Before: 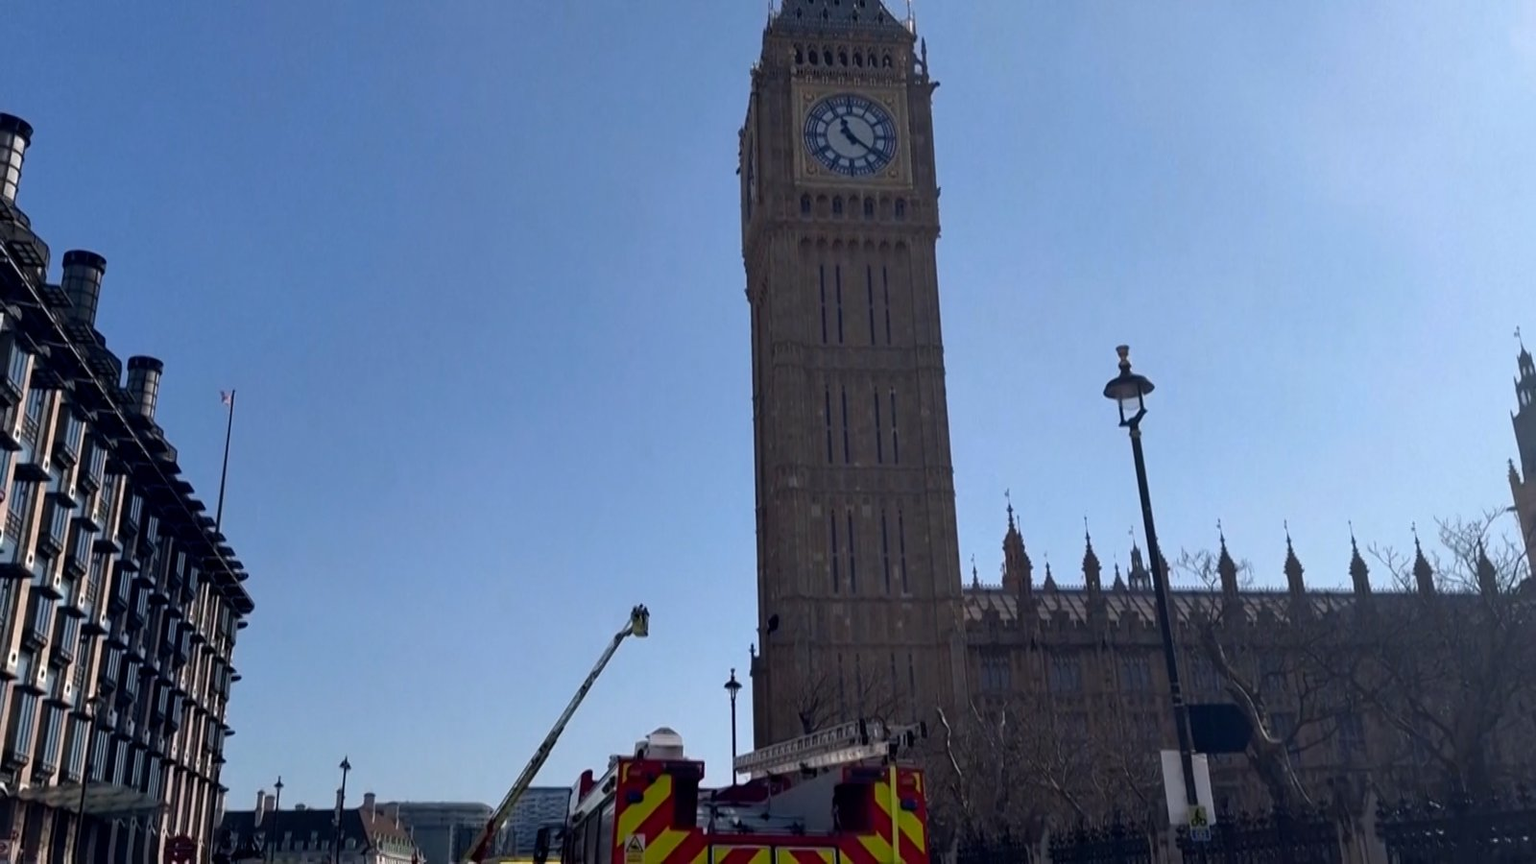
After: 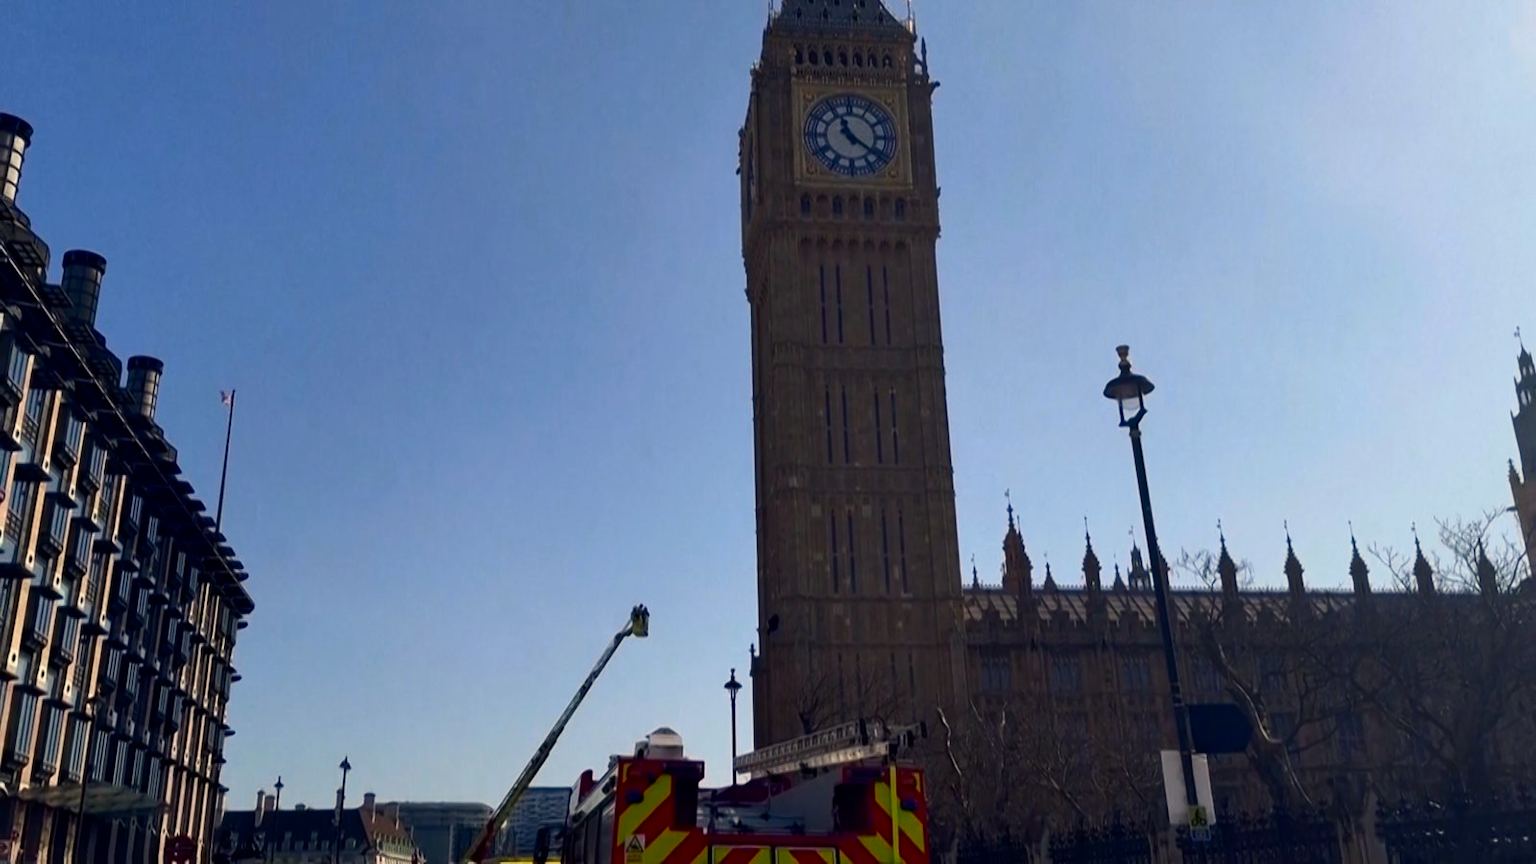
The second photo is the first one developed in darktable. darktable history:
exposure: exposure -0.17 EV, compensate highlight preservation false
contrast brightness saturation: contrast 0.177, saturation 0.301
color correction: highlights a* 1.37, highlights b* 17.56
